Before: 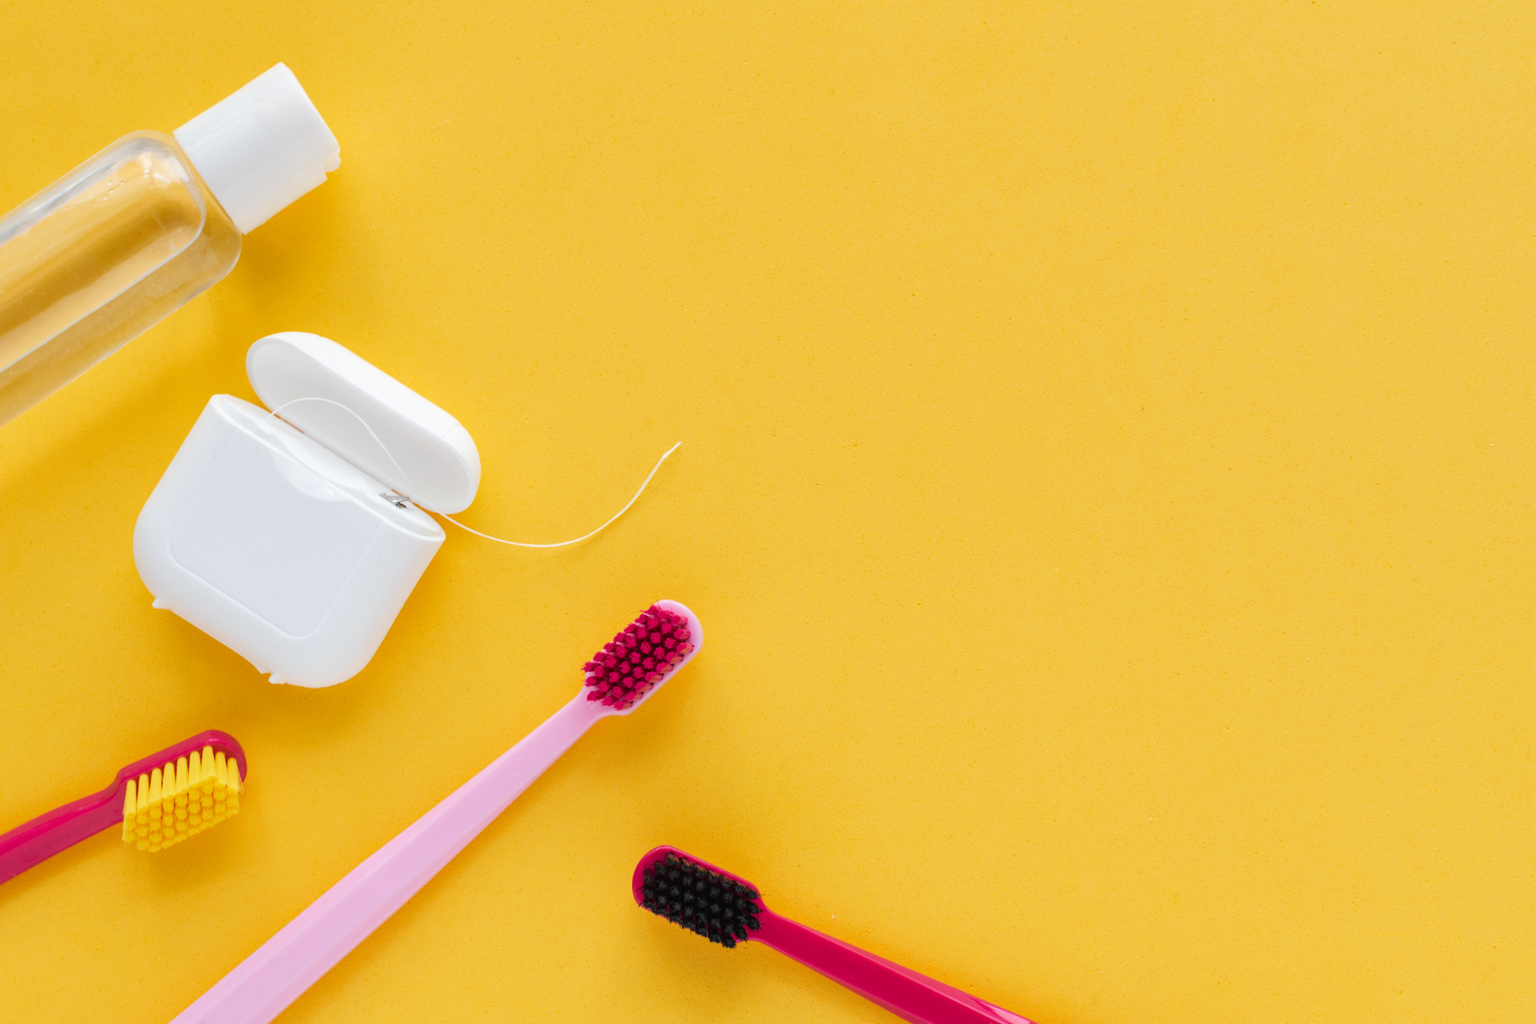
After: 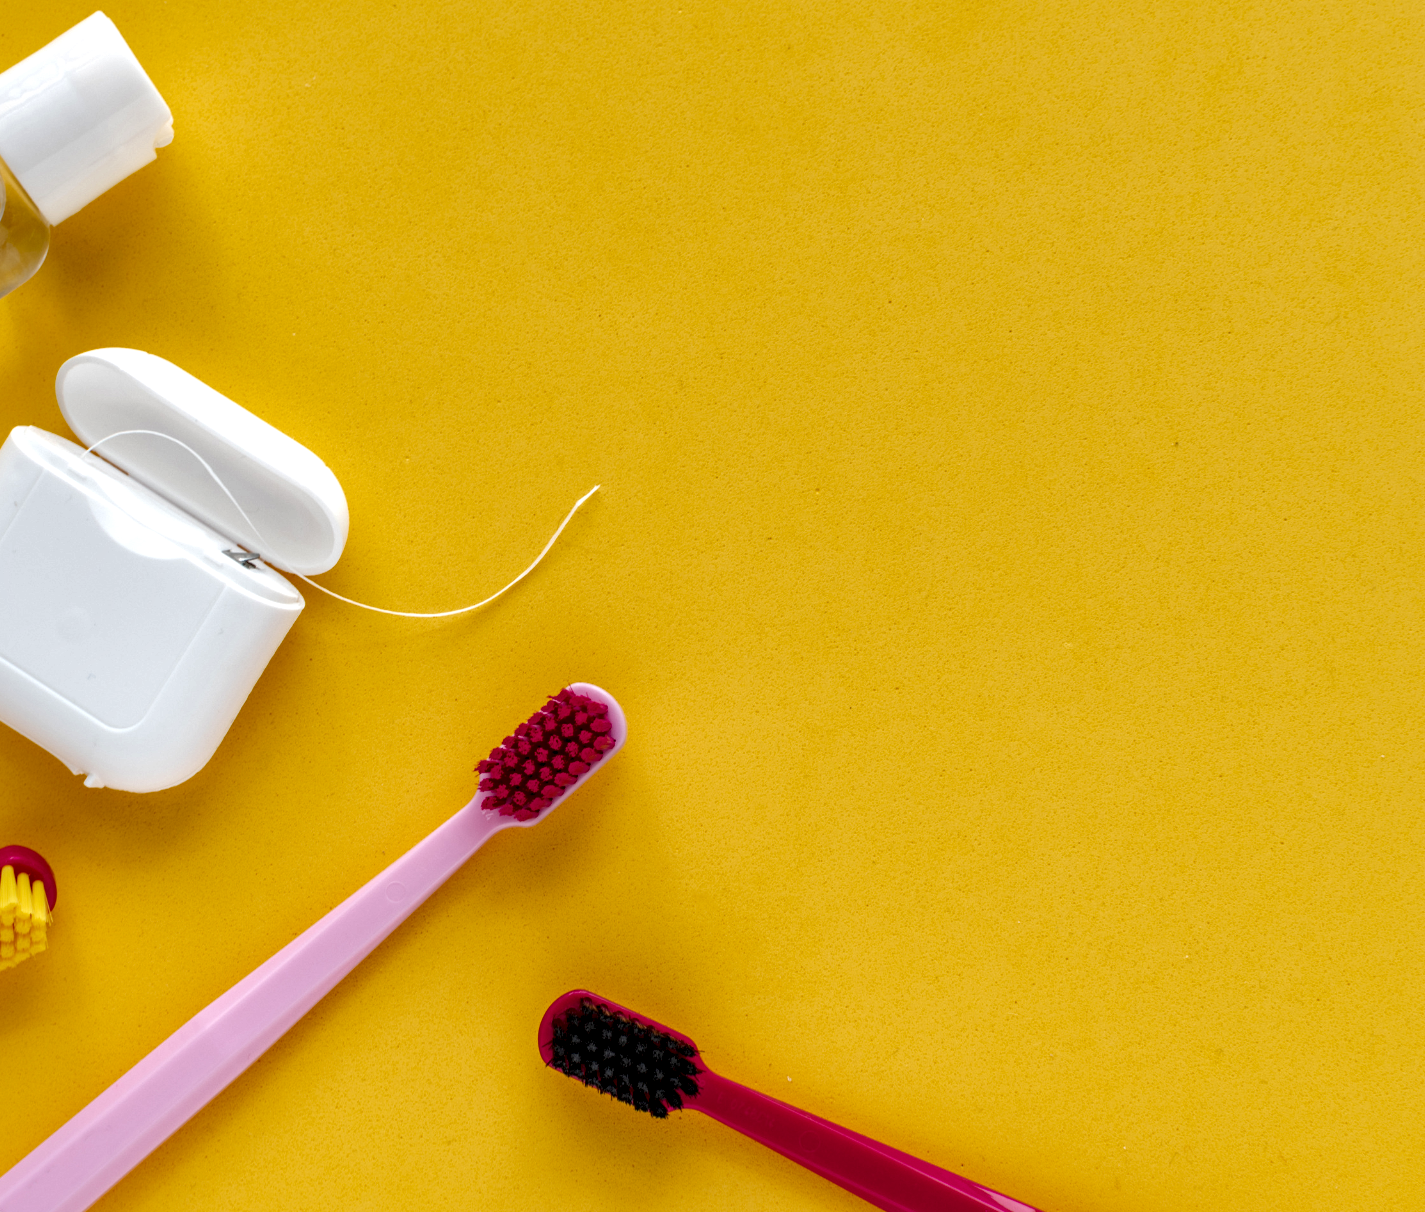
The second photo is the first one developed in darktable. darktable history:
crop and rotate: left 13.15%, top 5.251%, right 12.609%
shadows and highlights: on, module defaults
local contrast: highlights 19%, detail 186%
